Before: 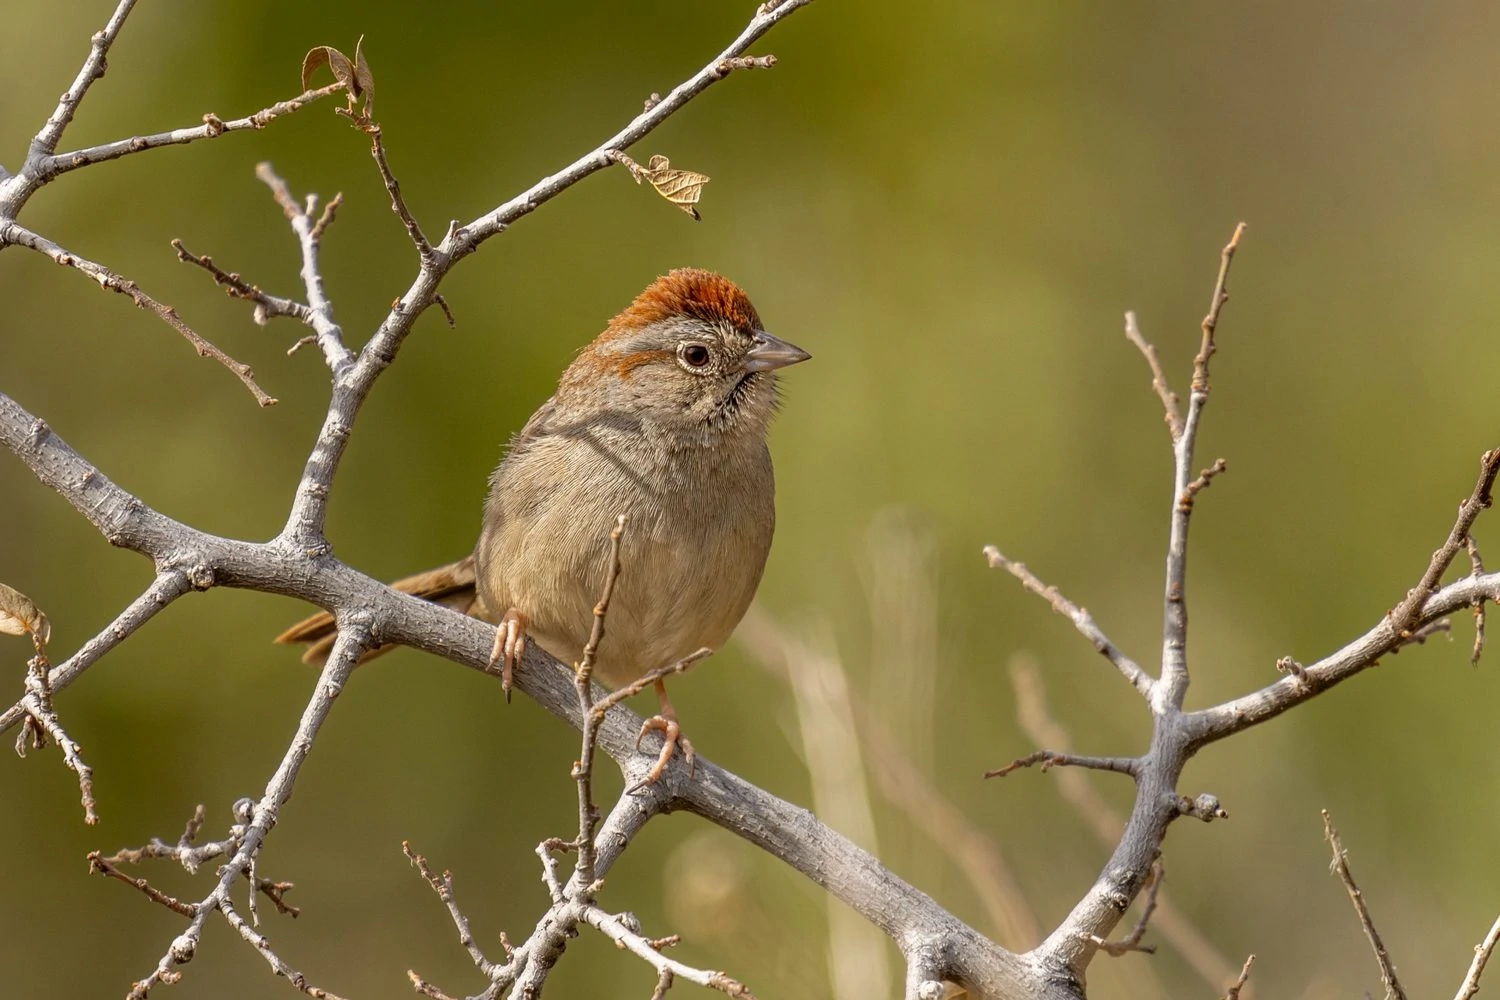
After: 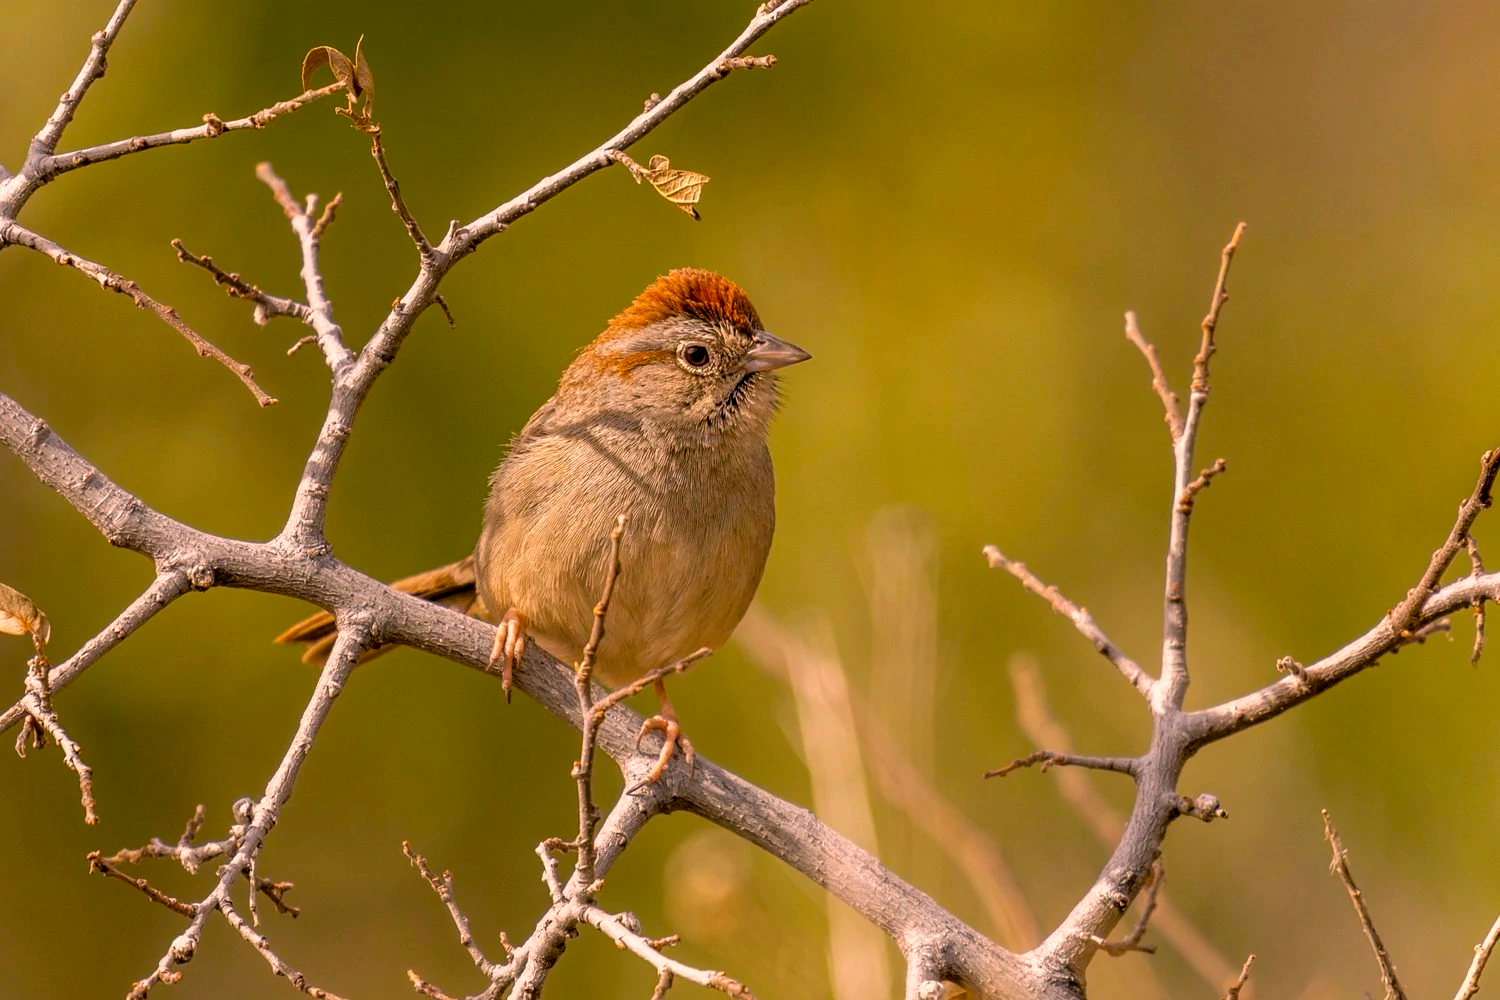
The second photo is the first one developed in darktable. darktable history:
color balance rgb: shadows lift › chroma 2%, shadows lift › hue 217.2°, power › chroma 0.25%, power › hue 60°, highlights gain › chroma 1.5%, highlights gain › hue 309.6°, global offset › luminance -0.5%, perceptual saturation grading › global saturation 15%, global vibrance 20%
white balance: red 1.127, blue 0.943
